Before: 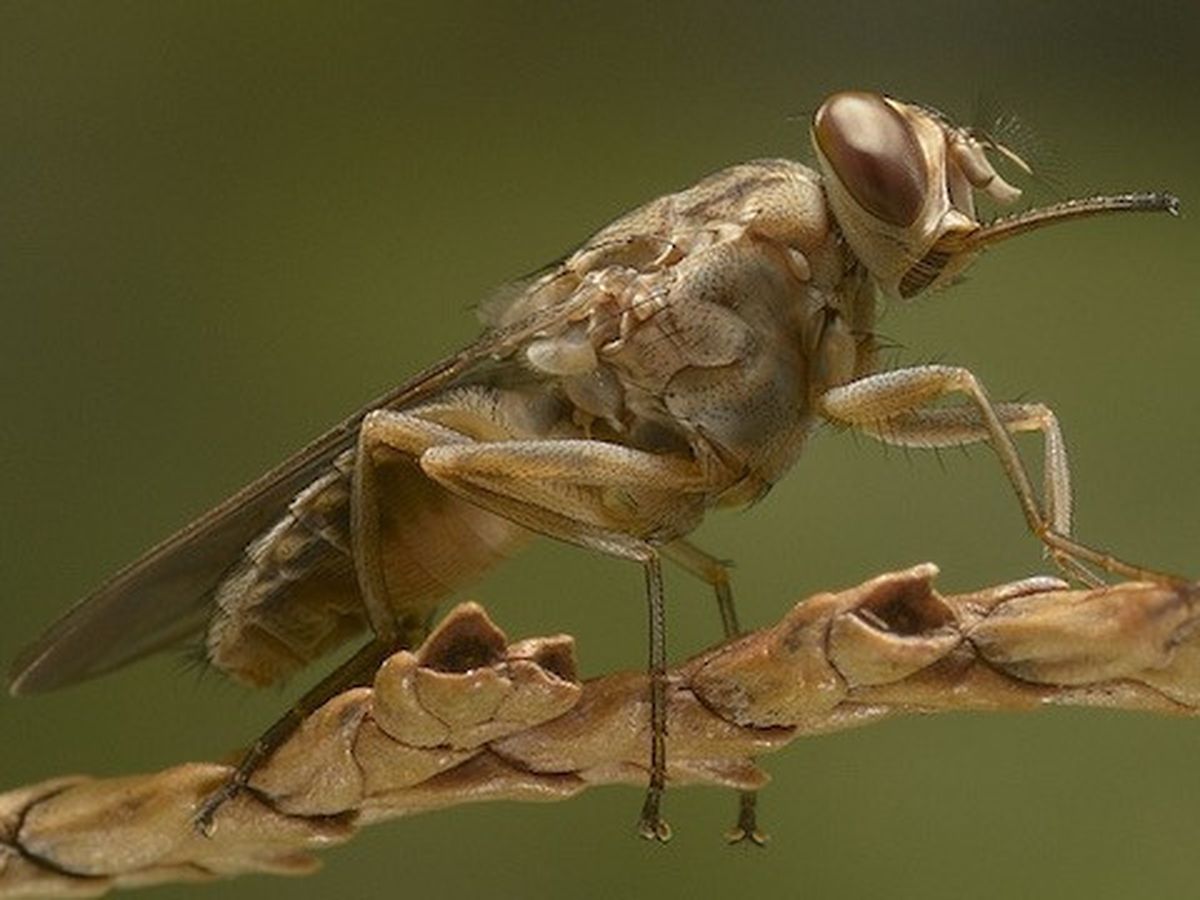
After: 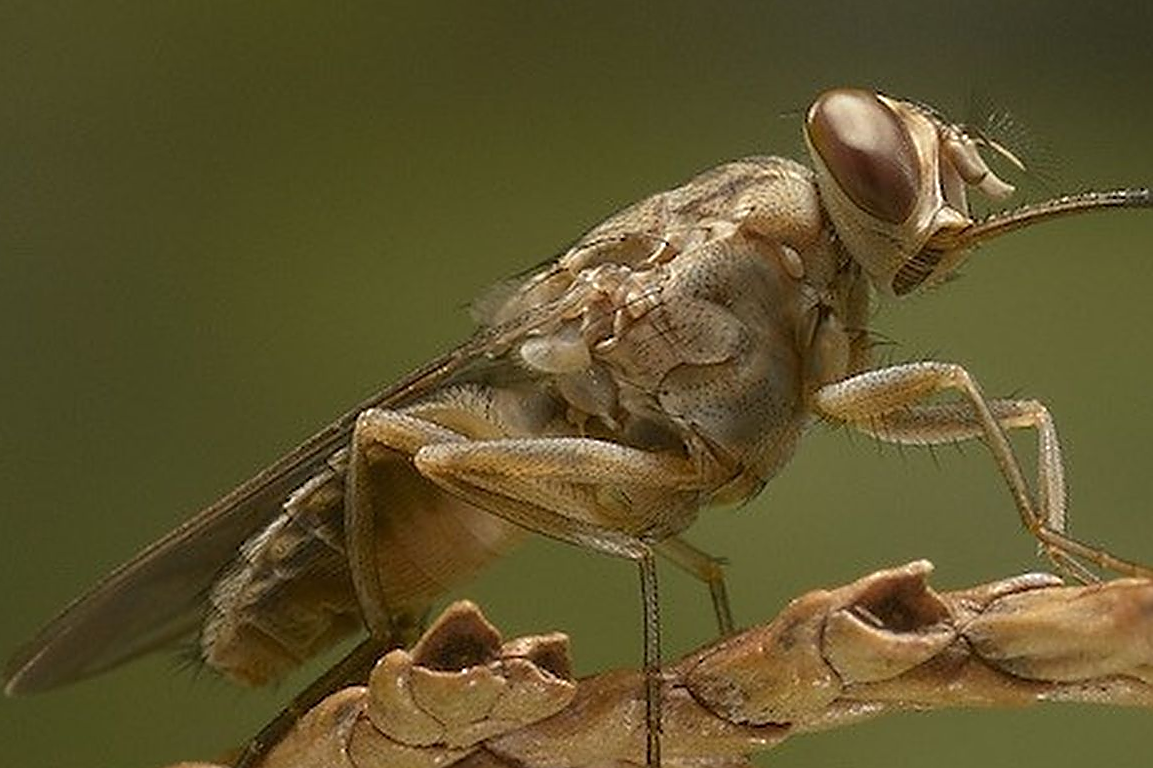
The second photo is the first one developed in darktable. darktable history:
crop and rotate: angle 0.2°, left 0.275%, right 3.127%, bottom 14.18%
sharpen: radius 1.4, amount 1.25, threshold 0.7
